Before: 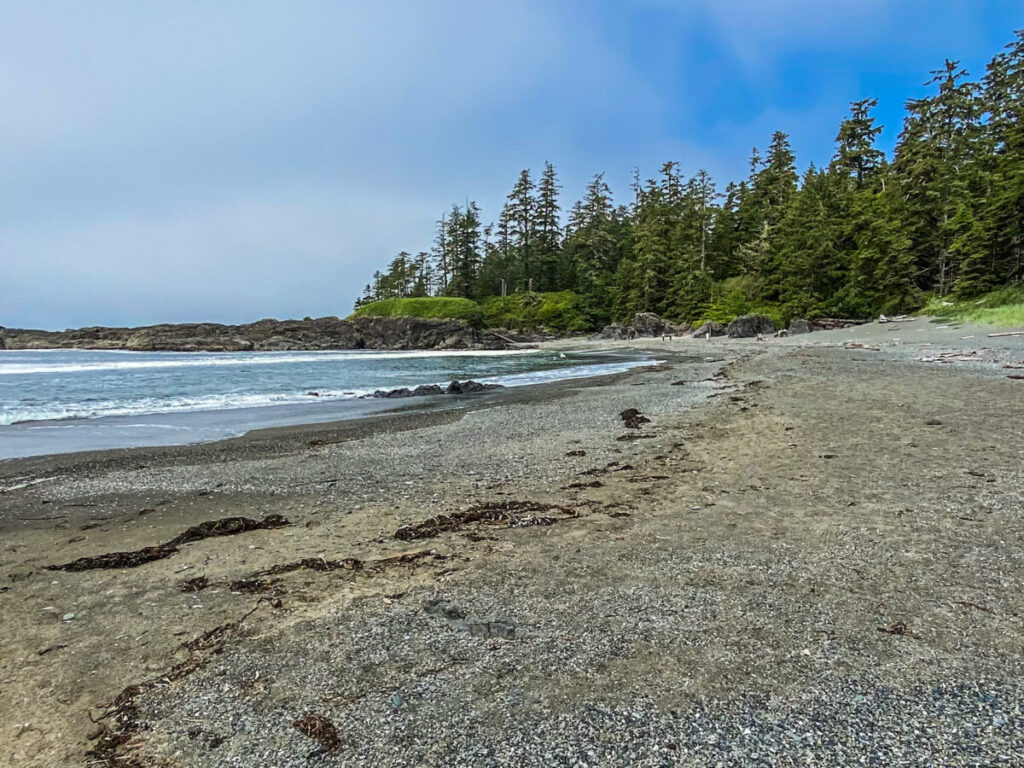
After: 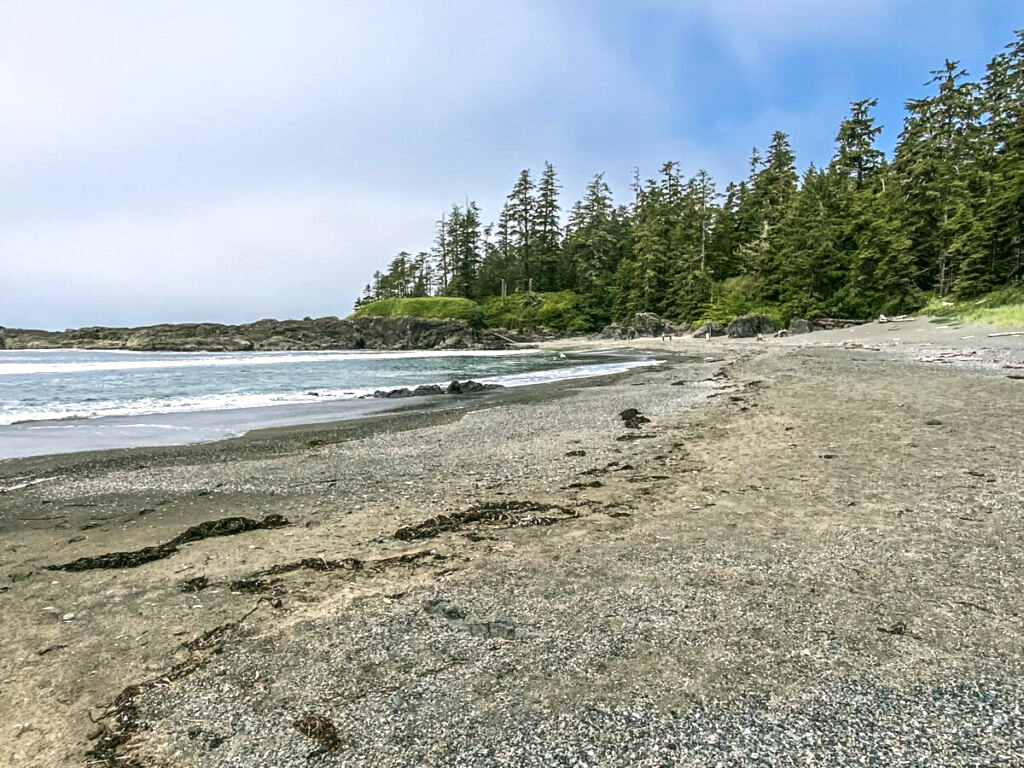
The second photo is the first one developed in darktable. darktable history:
contrast brightness saturation: contrast 0.064, brightness -0.011, saturation -0.245
exposure: exposure 0.601 EV, compensate highlight preservation false
color correction: highlights a* 4.32, highlights b* 4.95, shadows a* -7.1, shadows b* 5.07
